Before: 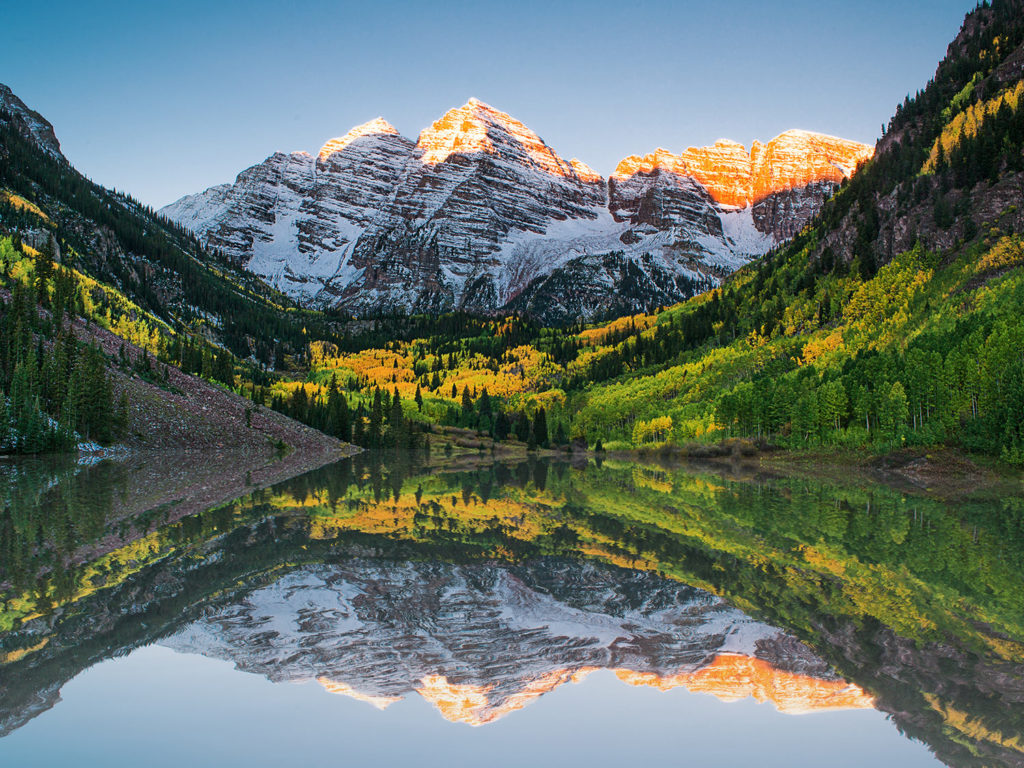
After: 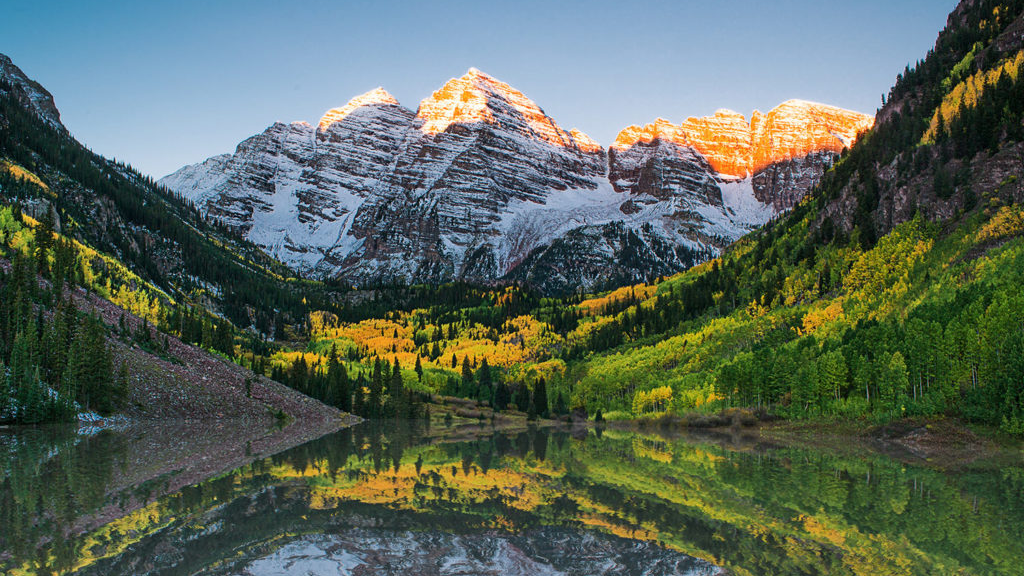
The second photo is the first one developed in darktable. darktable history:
crop: top 4.002%, bottom 20.938%
